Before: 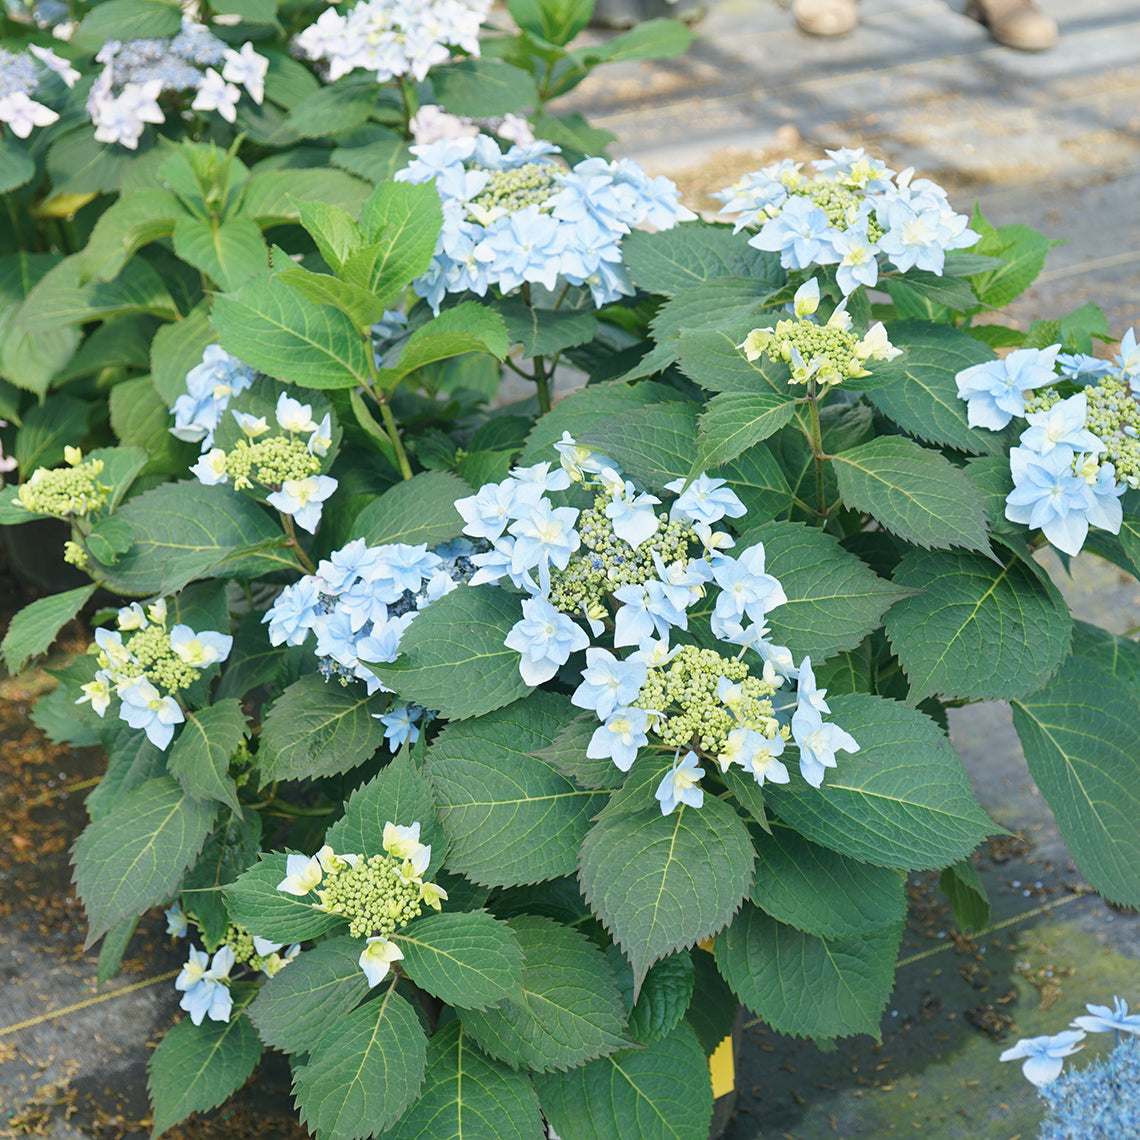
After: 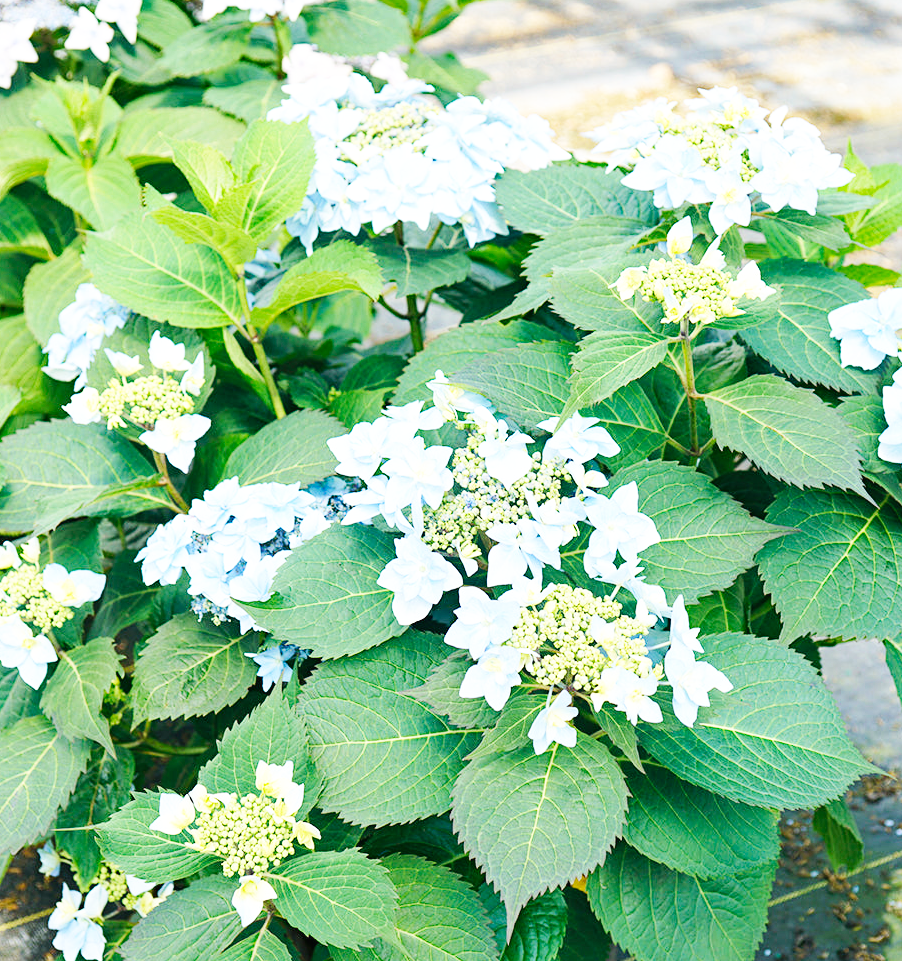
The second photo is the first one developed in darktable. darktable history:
crop: left 11.225%, top 5.381%, right 9.565%, bottom 10.314%
base curve: curves: ch0 [(0, 0.003) (0.001, 0.002) (0.006, 0.004) (0.02, 0.022) (0.048, 0.086) (0.094, 0.234) (0.162, 0.431) (0.258, 0.629) (0.385, 0.8) (0.548, 0.918) (0.751, 0.988) (1, 1)], preserve colors none
haze removal: compatibility mode true, adaptive false
